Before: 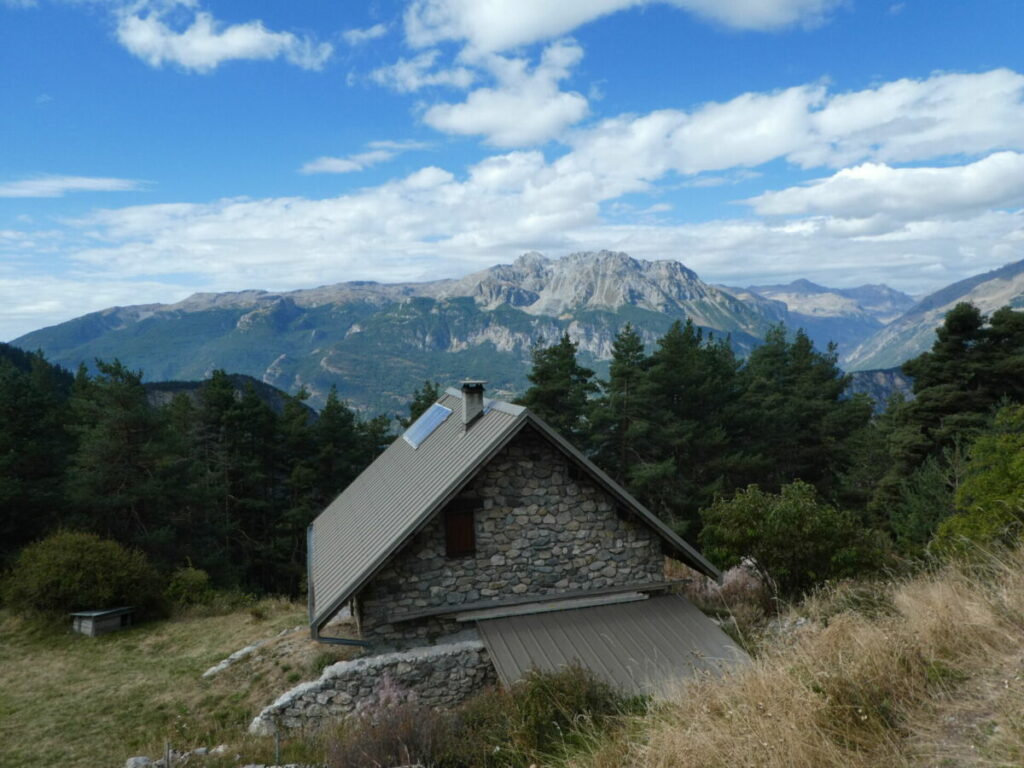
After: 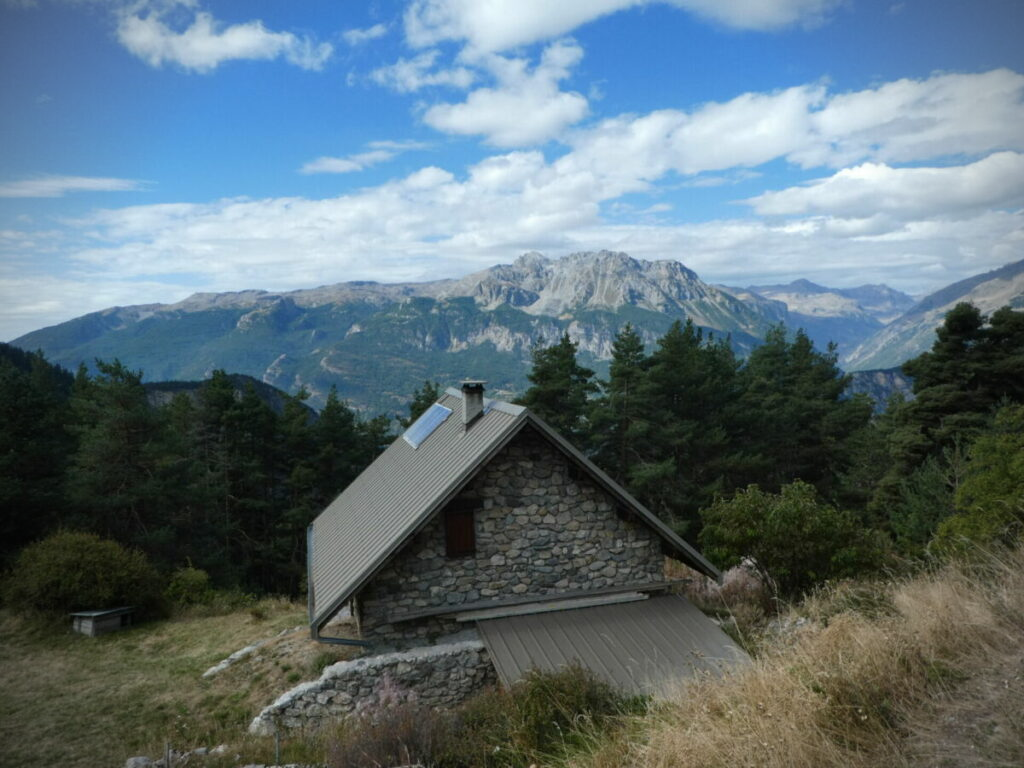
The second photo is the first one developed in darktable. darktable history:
vignetting: fall-off radius 61.07%, brightness -0.832, unbound false
